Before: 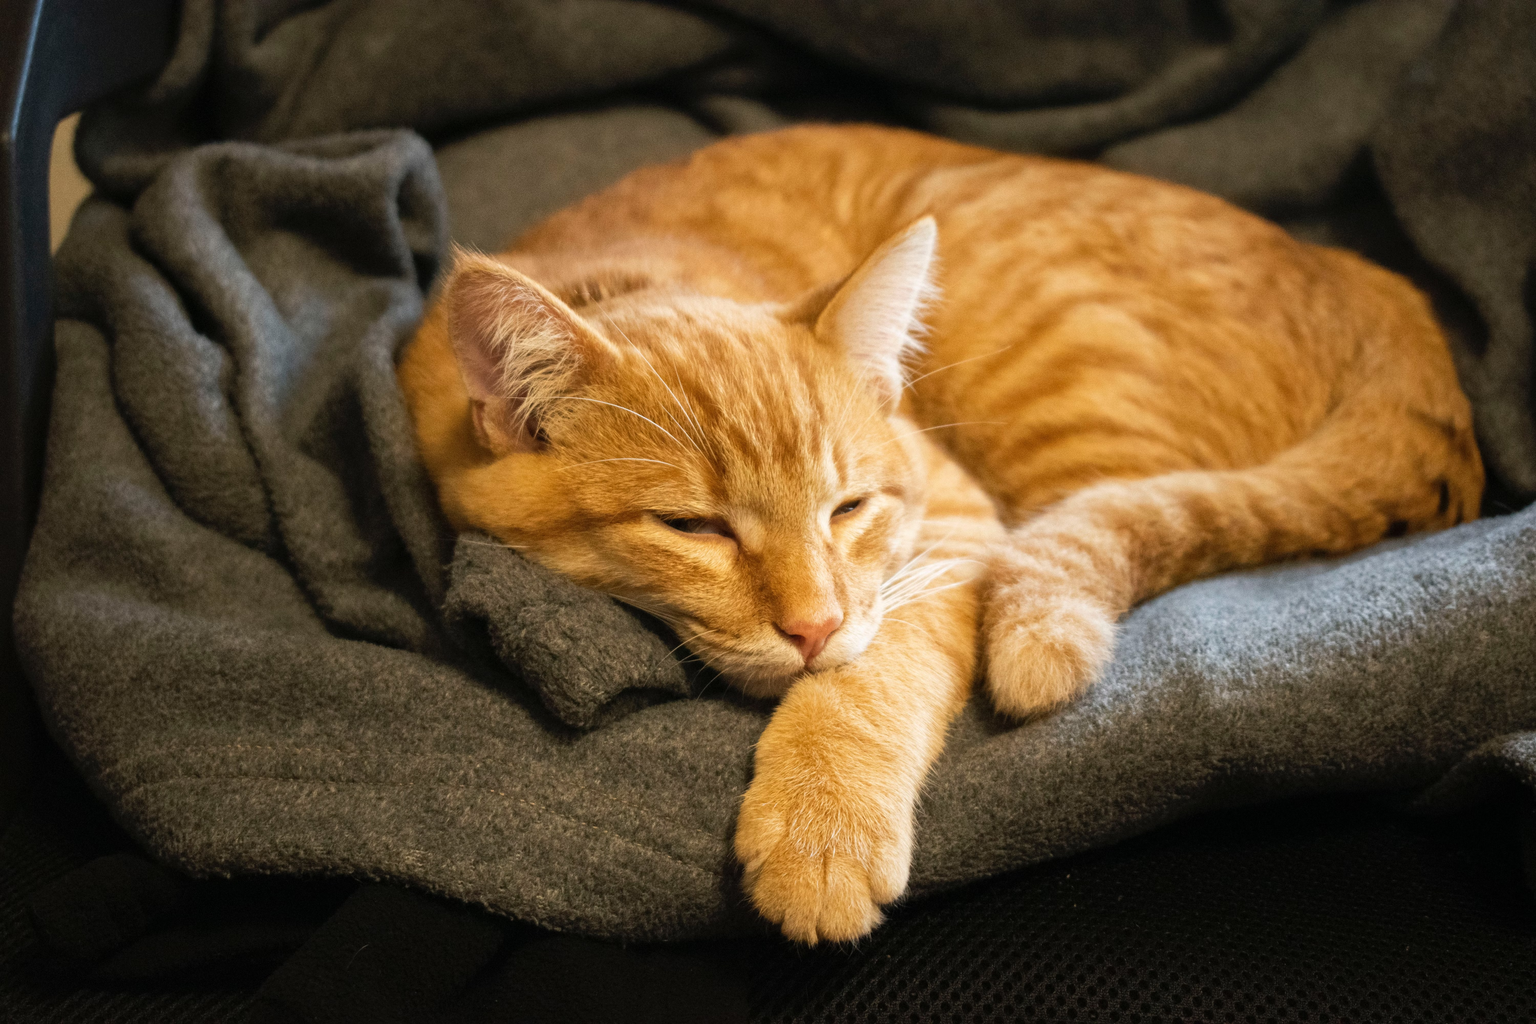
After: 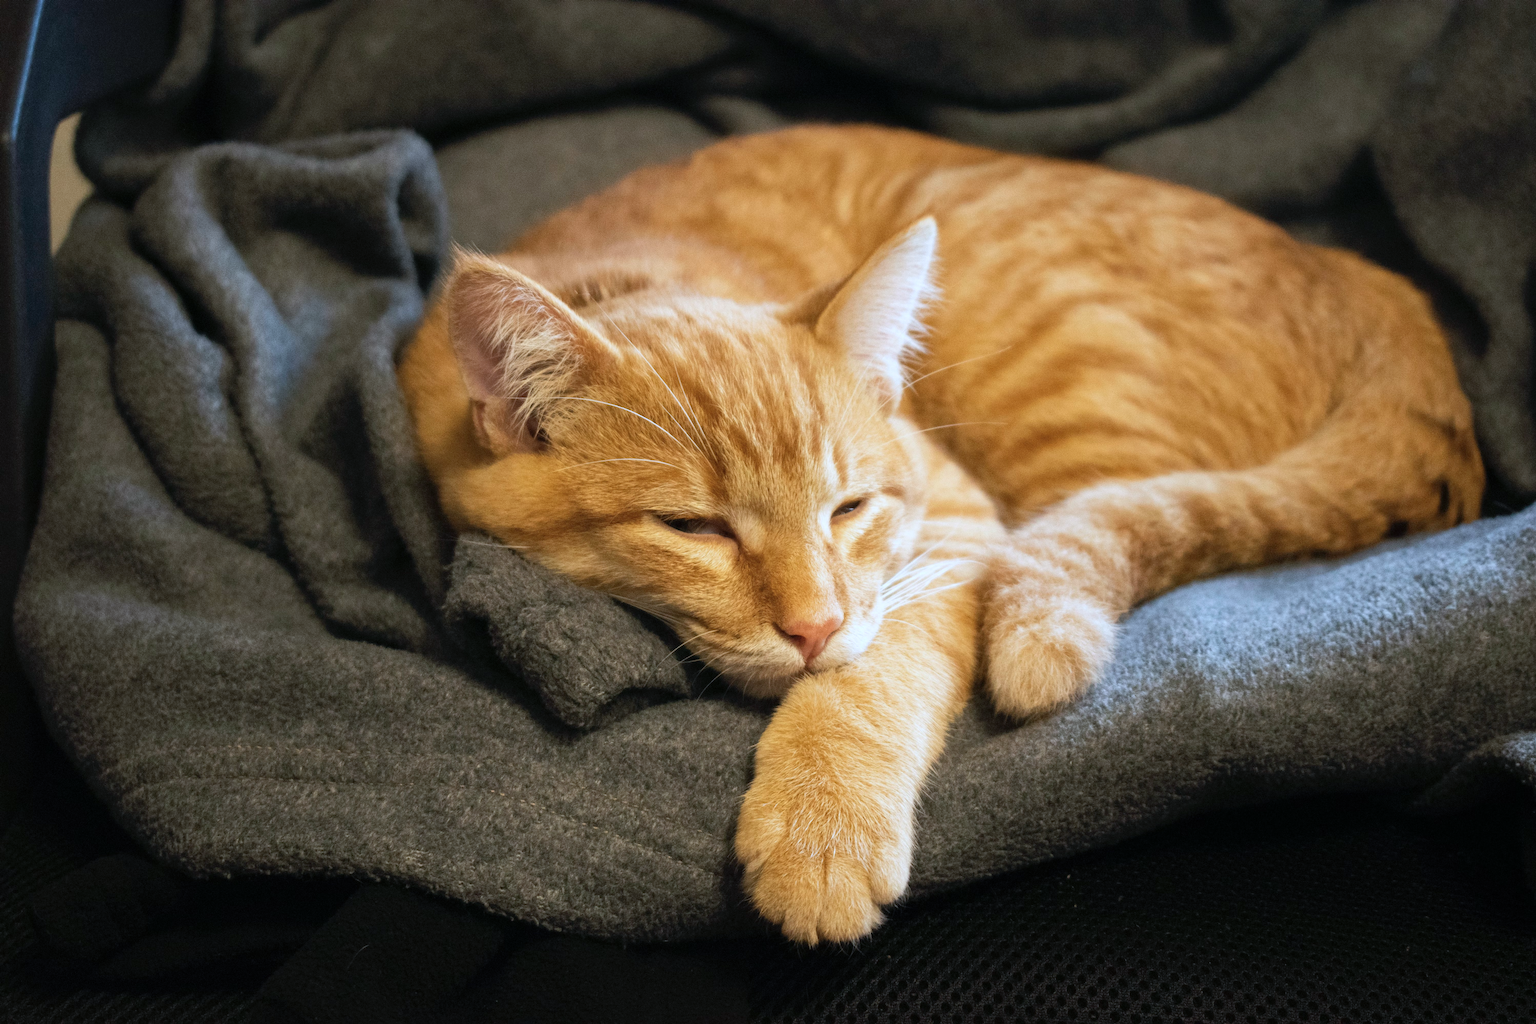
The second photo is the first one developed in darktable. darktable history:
color calibration: x 0.38, y 0.391, temperature 4080.54 K
